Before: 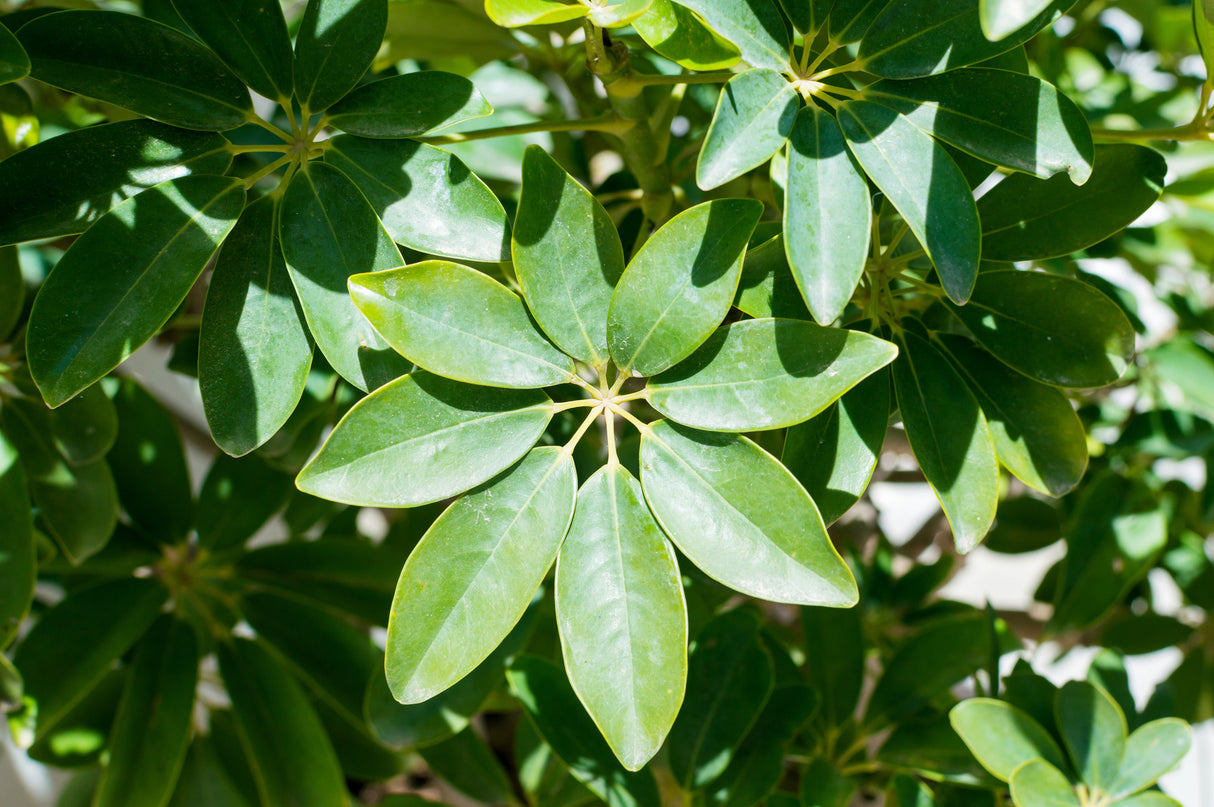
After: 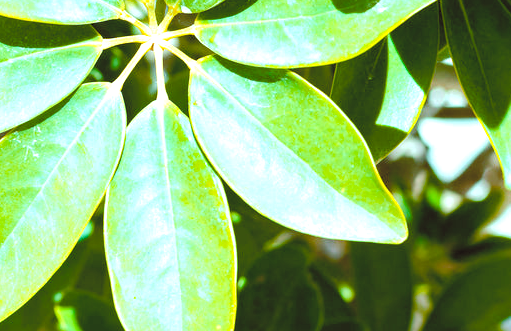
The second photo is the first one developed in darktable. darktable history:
base curve: curves: ch0 [(0, 0) (0.235, 0.266) (0.503, 0.496) (0.786, 0.72) (1, 1)]
color zones: curves: ch1 [(0.239, 0.552) (0.75, 0.5)]; ch2 [(0.25, 0.462) (0.749, 0.457)], mix 25.94%
color balance rgb: shadows lift › luminance -7.7%, shadows lift › chroma 2.13%, shadows lift › hue 200.79°, power › luminance -7.77%, power › chroma 2.27%, power › hue 220.69°, highlights gain › luminance 15.15%, highlights gain › chroma 4%, highlights gain › hue 209.35°, global offset › luminance -0.21%, global offset › chroma 0.27%, perceptual saturation grading › global saturation 24.42%, perceptual saturation grading › highlights -24.42%, perceptual saturation grading › mid-tones 24.42%, perceptual saturation grading › shadows 40%, perceptual brilliance grading › global brilliance -5%, perceptual brilliance grading › highlights 24.42%, perceptual brilliance grading › mid-tones 7%, perceptual brilliance grading › shadows -5%
contrast brightness saturation: brightness 0.28
crop: left 37.221%, top 45.169%, right 20.63%, bottom 13.777%
